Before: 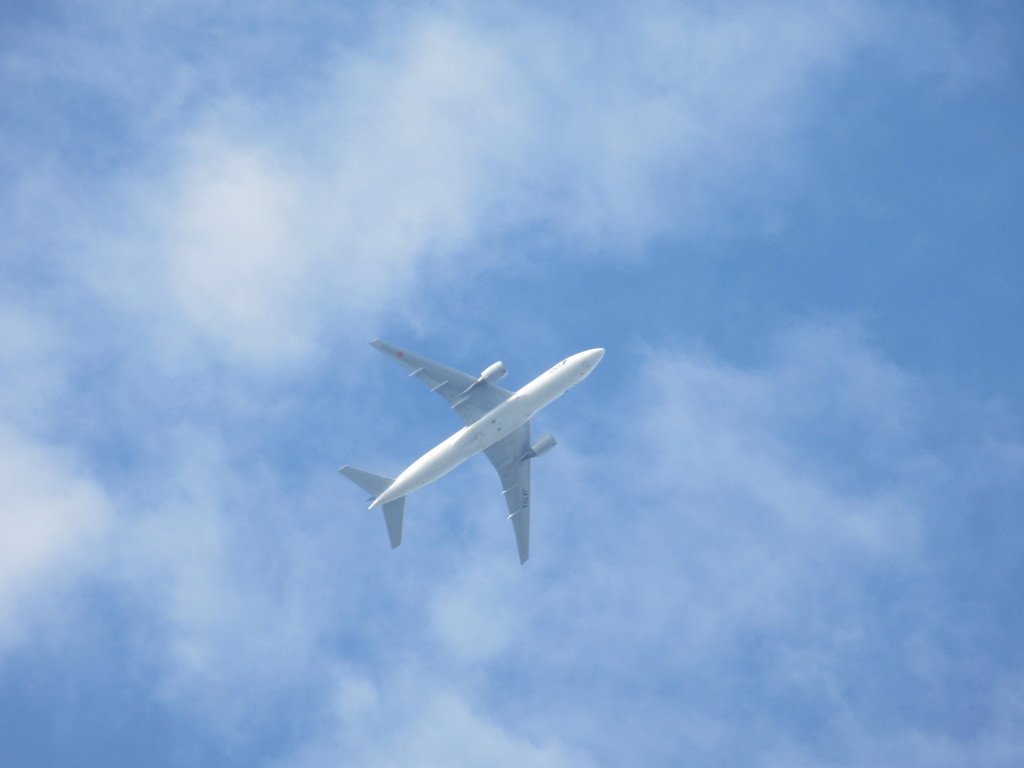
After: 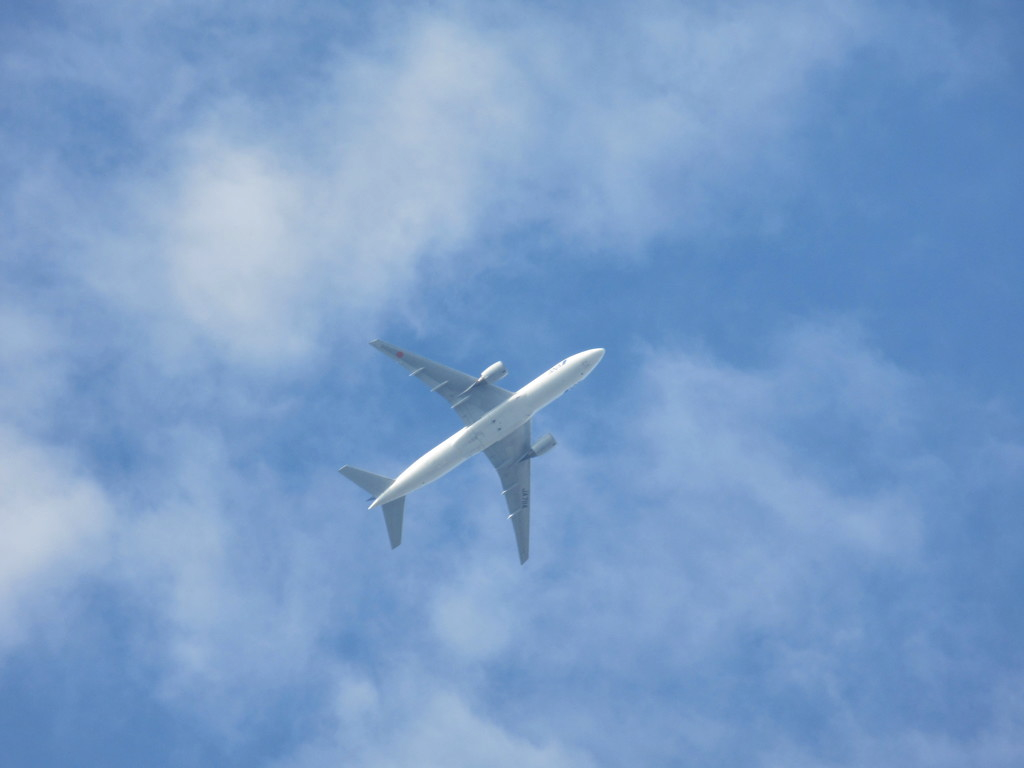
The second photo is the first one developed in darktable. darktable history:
shadows and highlights: soften with gaussian
base curve: curves: ch0 [(0, 0) (0.472, 0.455) (1, 1)], preserve colors none
